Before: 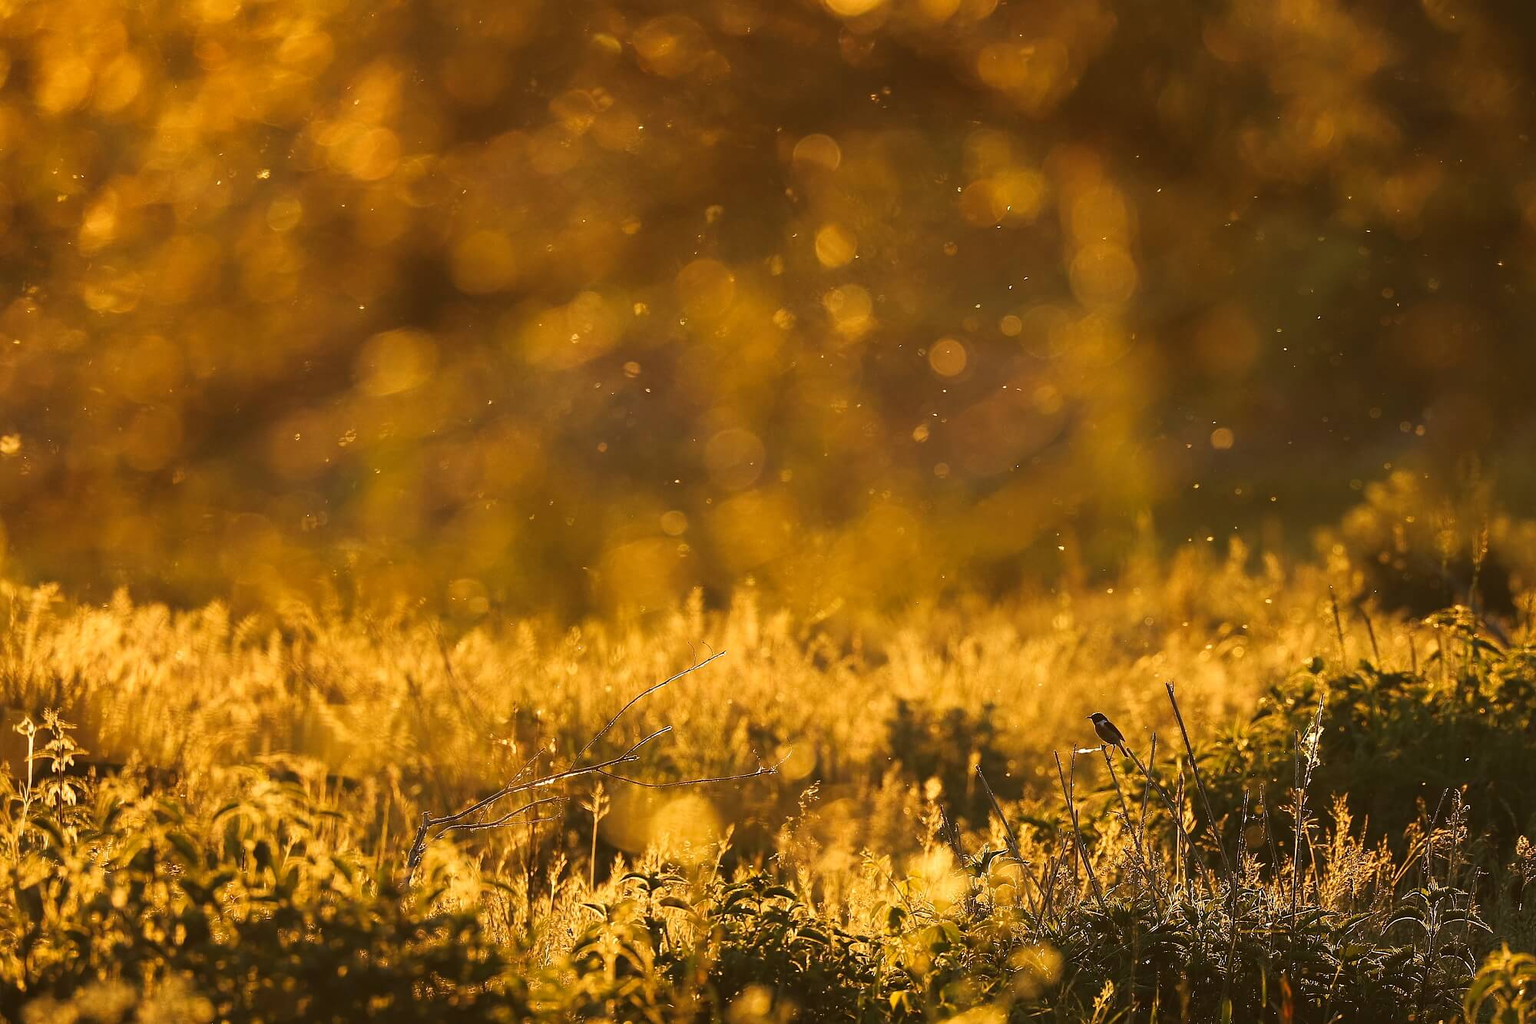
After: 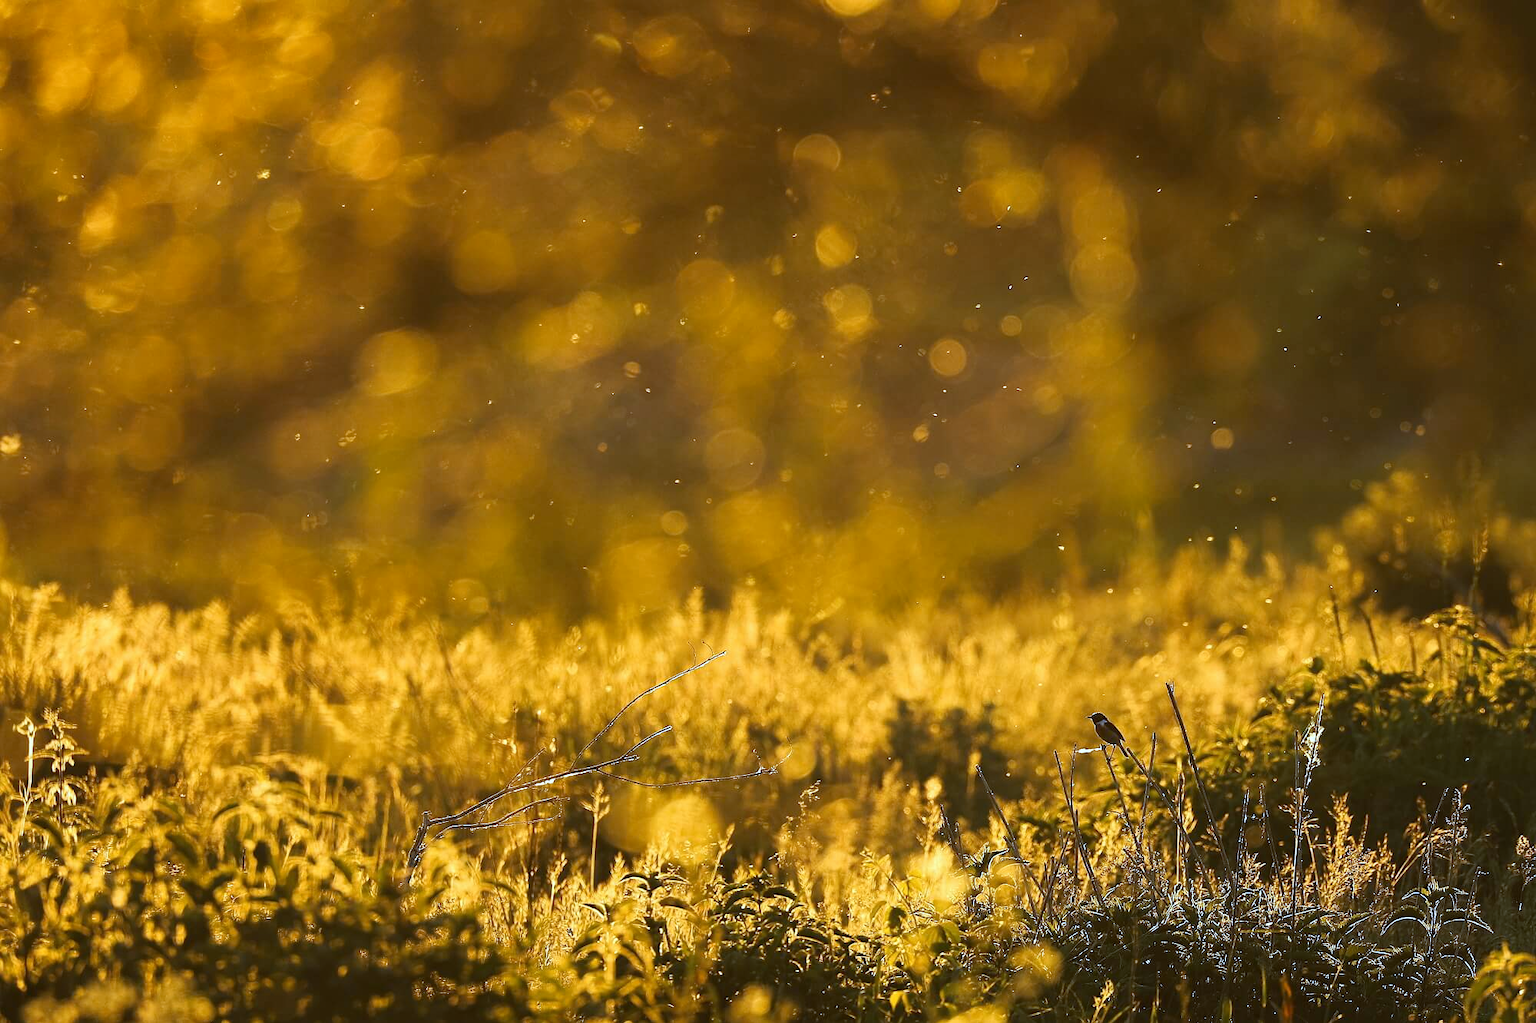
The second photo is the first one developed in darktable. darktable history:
color correction: highlights a* -9.35, highlights b* -23.15
color contrast: green-magenta contrast 0.85, blue-yellow contrast 1.25, unbound 0
levels: levels [0, 0.476, 0.951]
